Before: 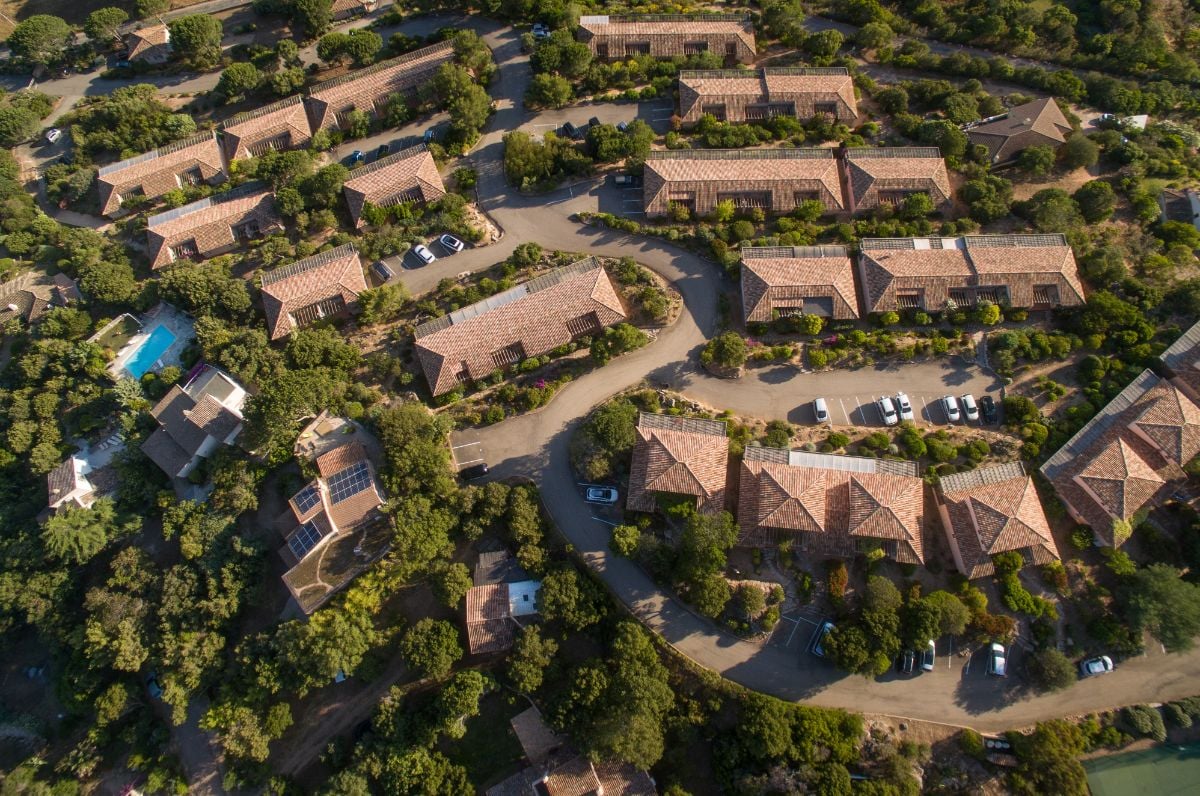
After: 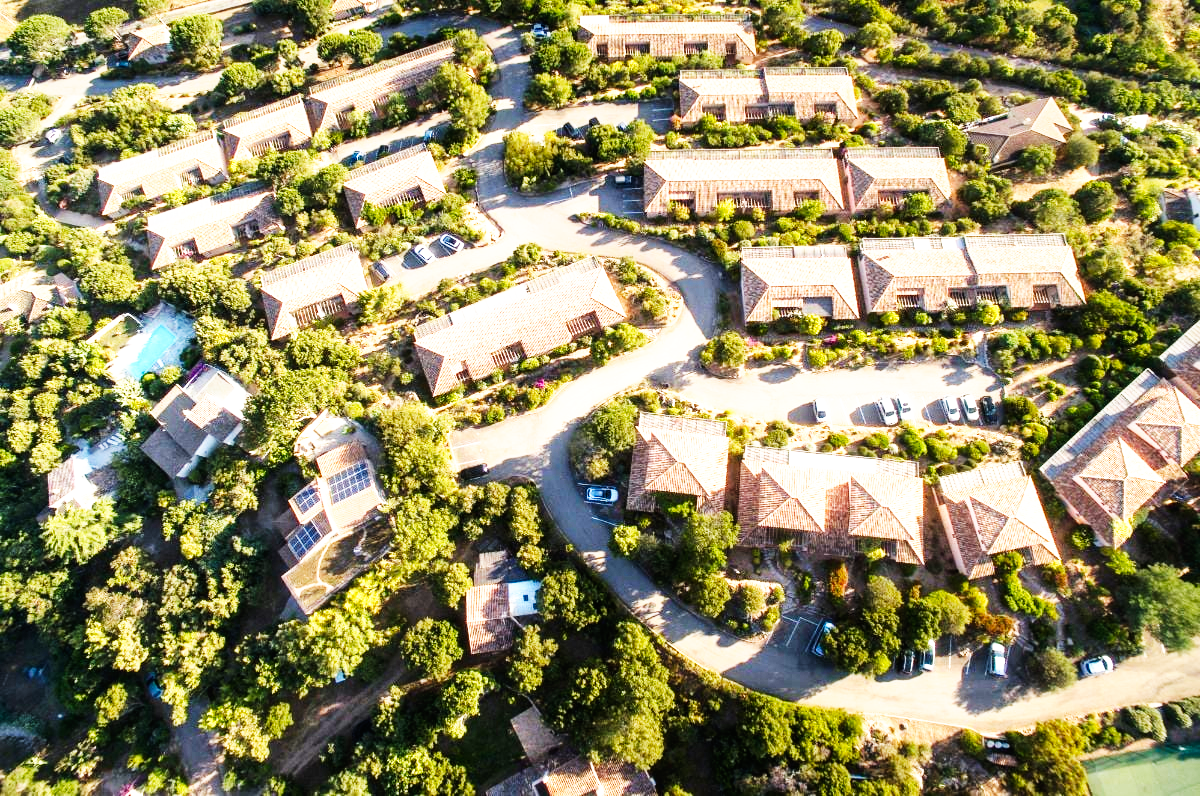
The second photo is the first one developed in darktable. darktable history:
base curve: curves: ch0 [(0, 0) (0.007, 0.004) (0.027, 0.03) (0.046, 0.07) (0.207, 0.54) (0.442, 0.872) (0.673, 0.972) (1, 1)], preserve colors none
tone equalizer: -8 EV -0.443 EV, -7 EV -0.372 EV, -6 EV -0.314 EV, -5 EV -0.196 EV, -3 EV 0.225 EV, -2 EV 0.337 EV, -1 EV 0.384 EV, +0 EV 0.437 EV
exposure: black level correction 0, exposure 0.698 EV, compensate highlight preservation false
